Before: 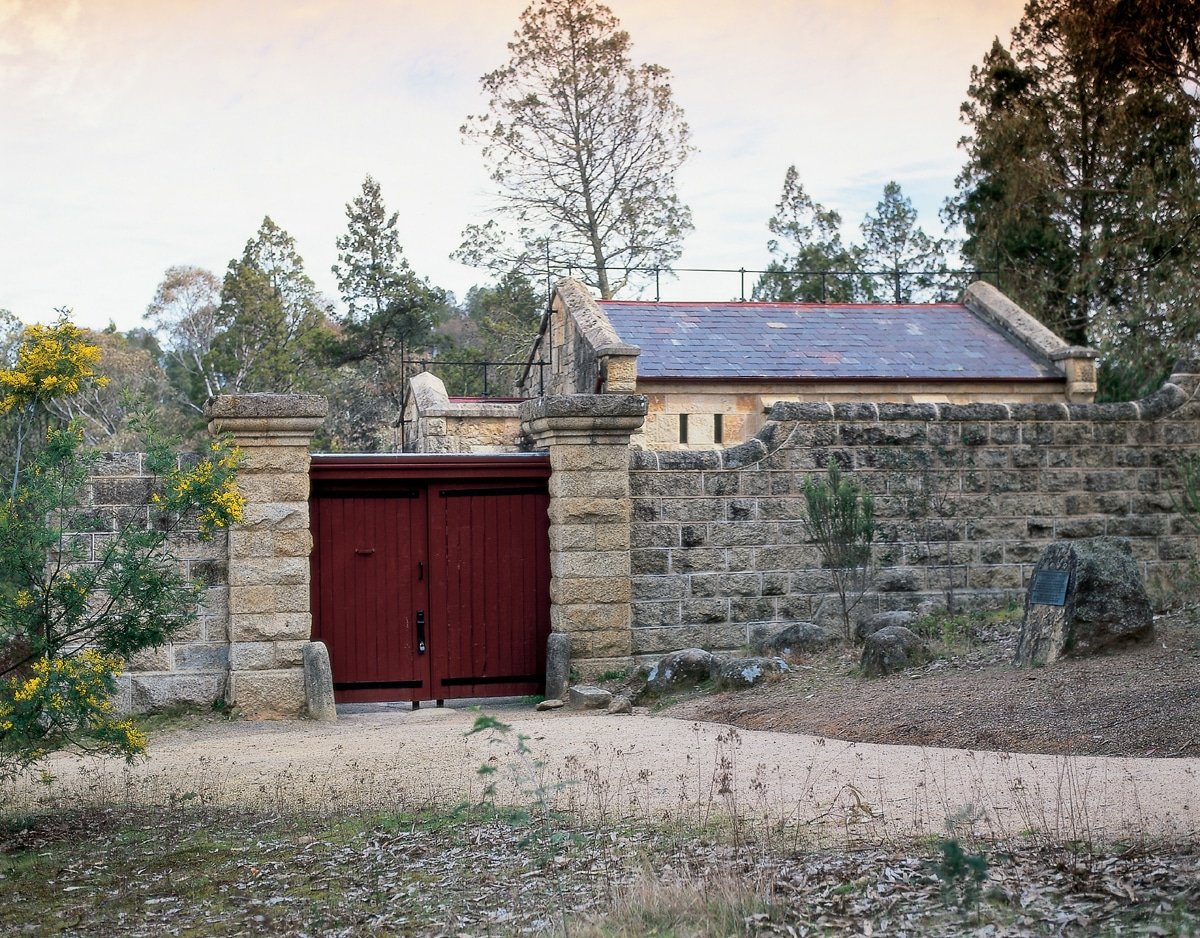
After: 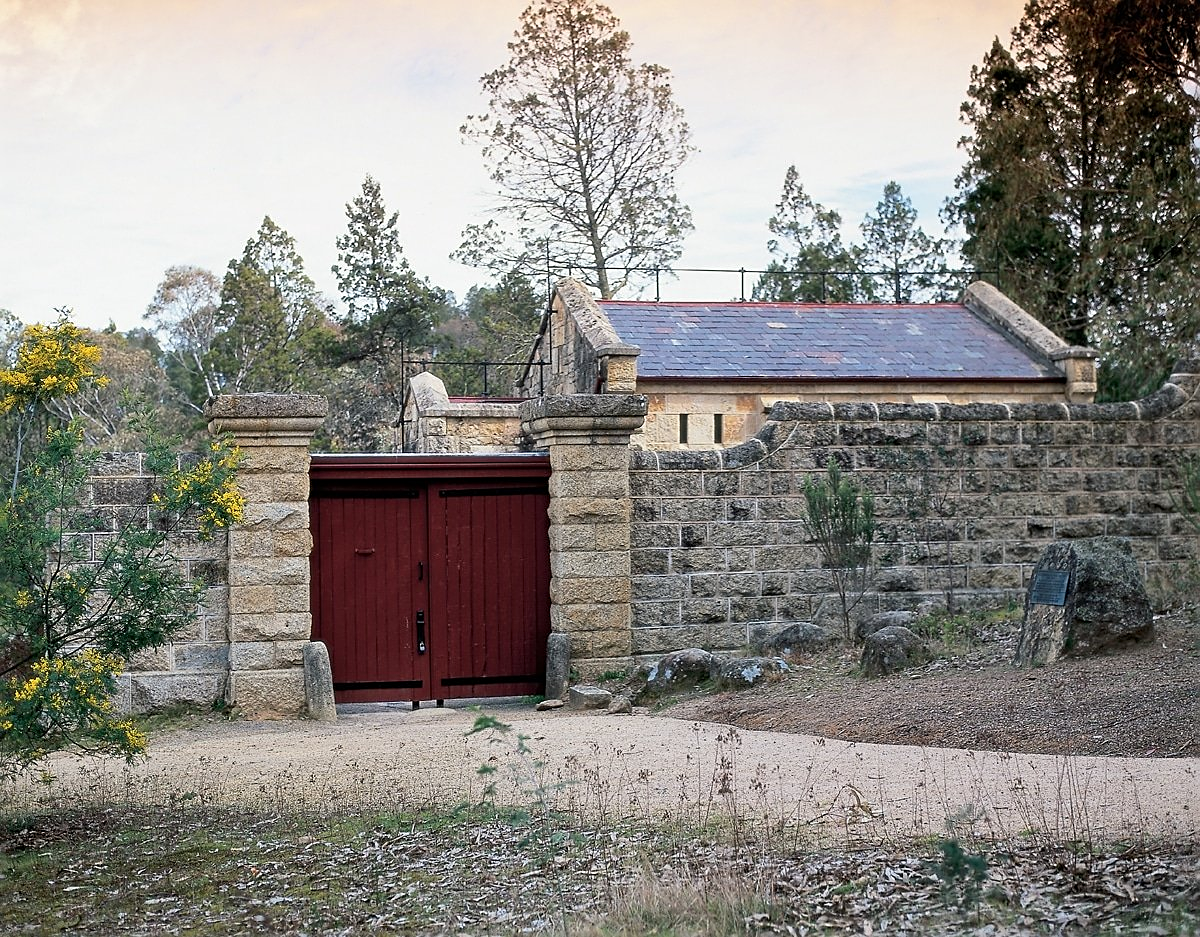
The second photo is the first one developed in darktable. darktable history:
sharpen: on, module defaults
crop: bottom 0.071%
